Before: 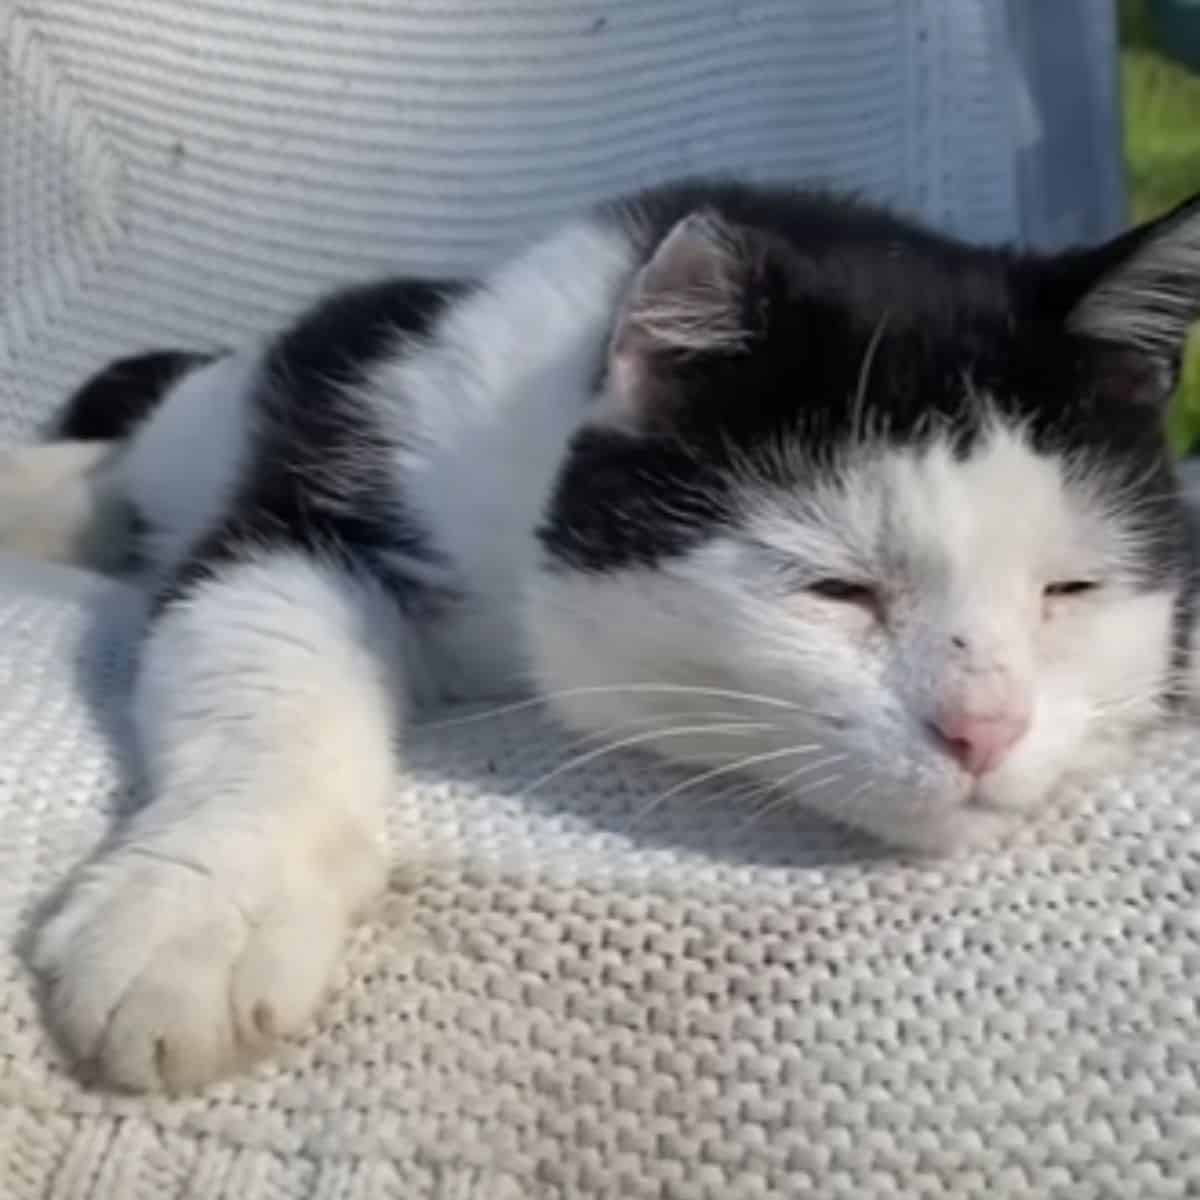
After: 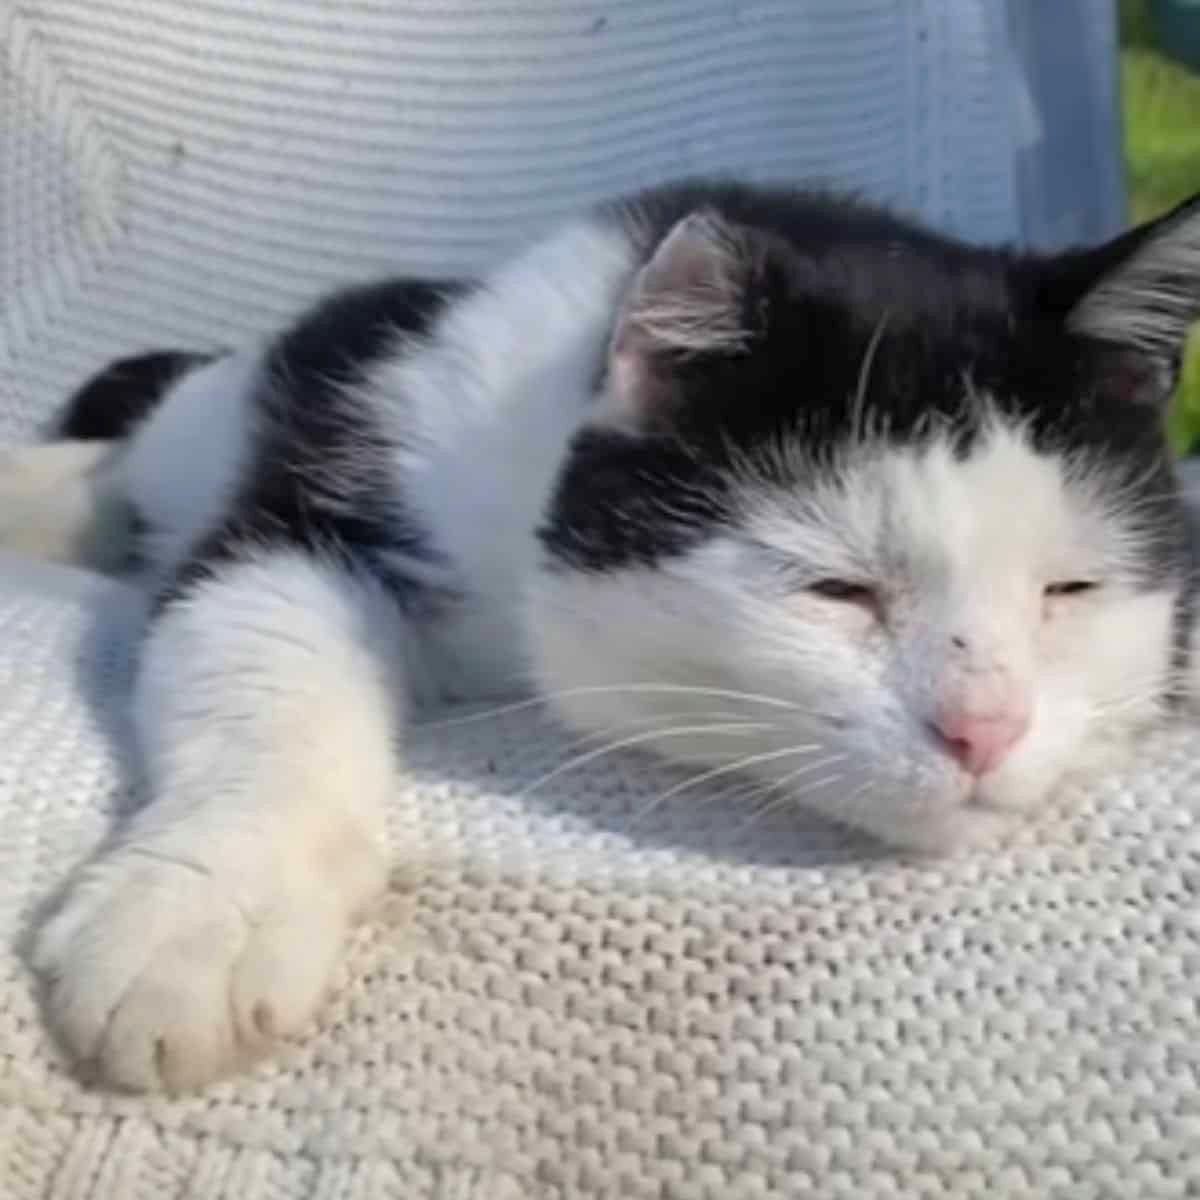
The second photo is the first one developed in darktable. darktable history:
contrast brightness saturation: brightness 0.087, saturation 0.19
